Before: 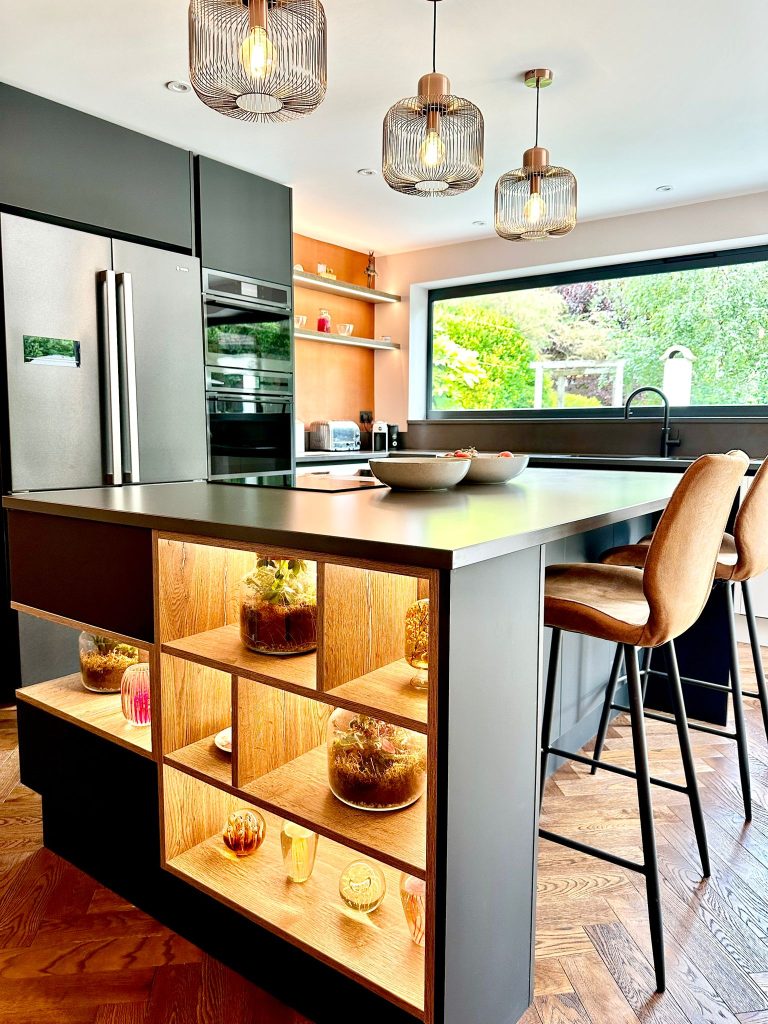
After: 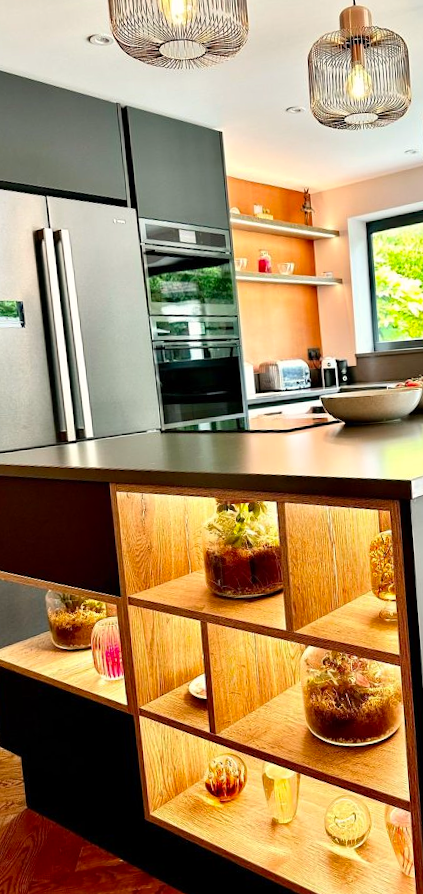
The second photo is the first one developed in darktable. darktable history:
crop: left 5.114%, right 38.589%
rotate and perspective: rotation -4.57°, crop left 0.054, crop right 0.944, crop top 0.087, crop bottom 0.914
color correction: highlights a* 0.816, highlights b* 2.78, saturation 1.1
